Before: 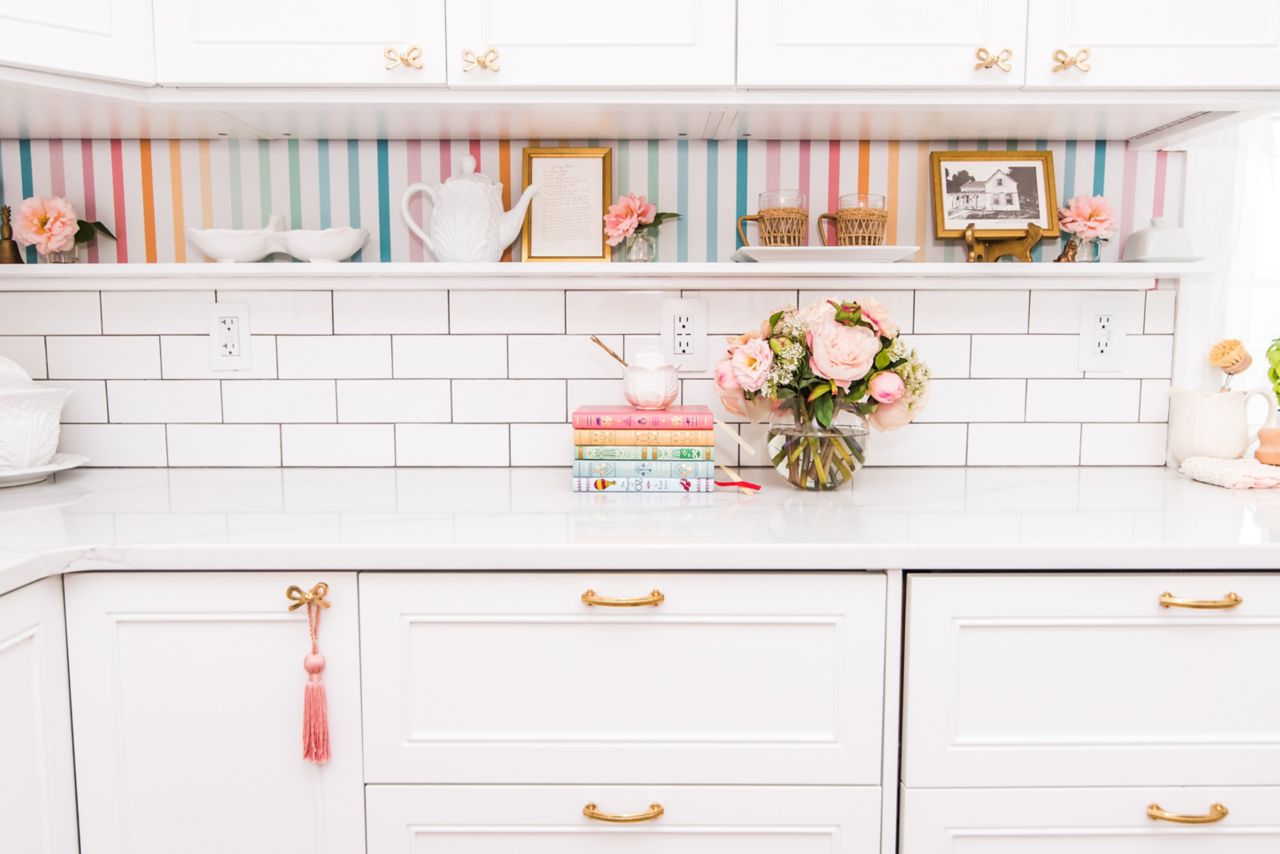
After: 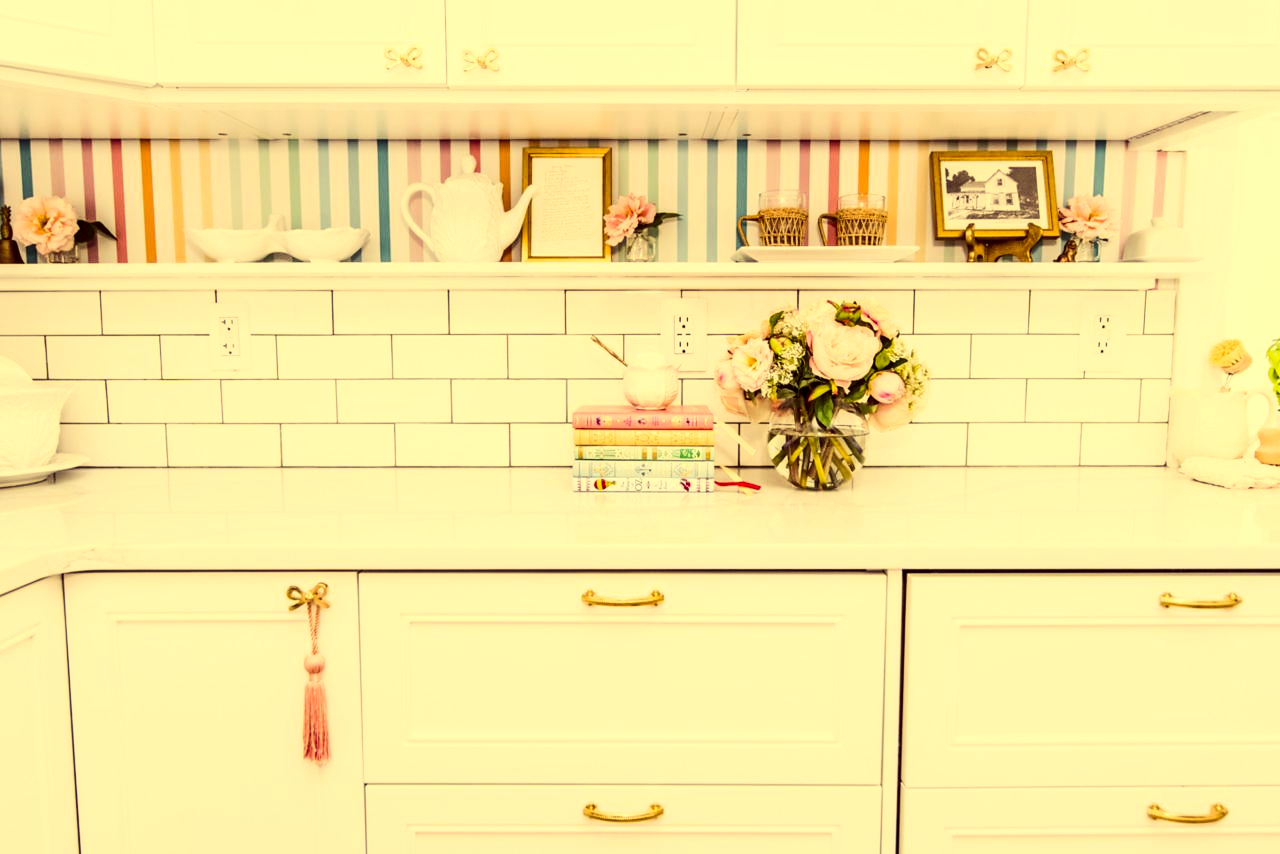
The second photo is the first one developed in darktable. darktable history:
color correction: highlights a* -0.482, highlights b* 40, shadows a* 9.8, shadows b* -0.161
contrast brightness saturation: contrast 0.28
local contrast: highlights 83%, shadows 81%
